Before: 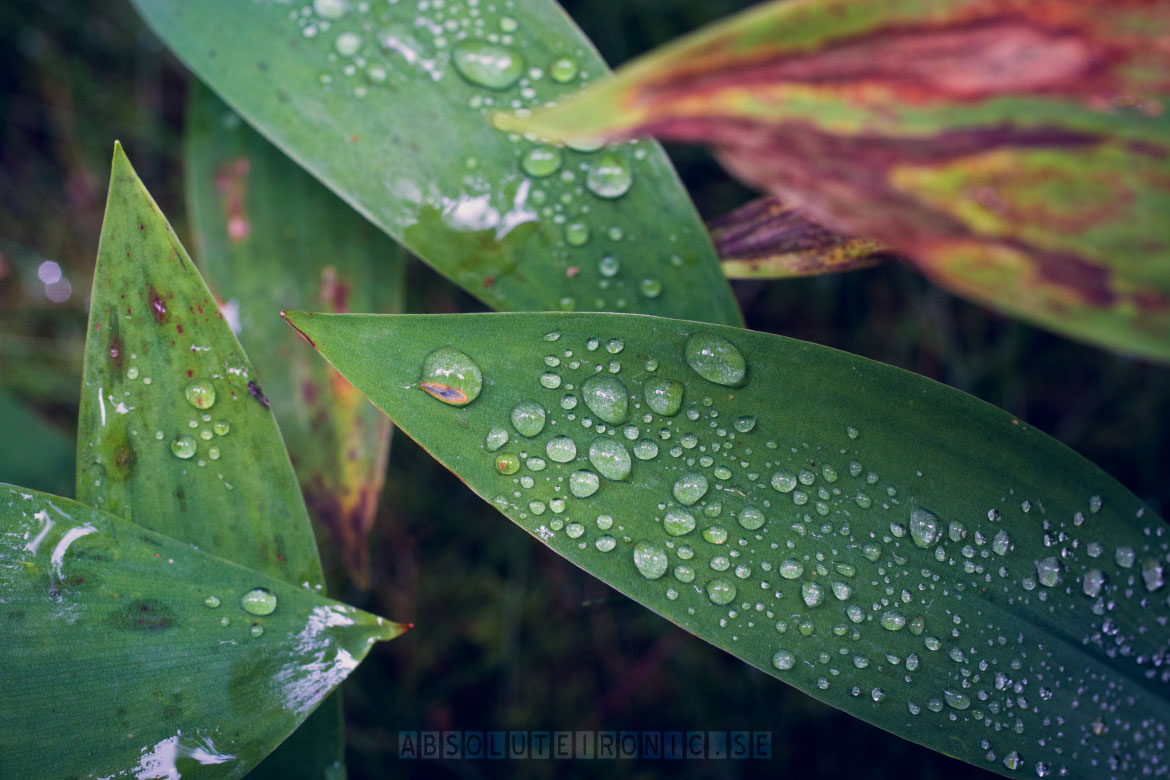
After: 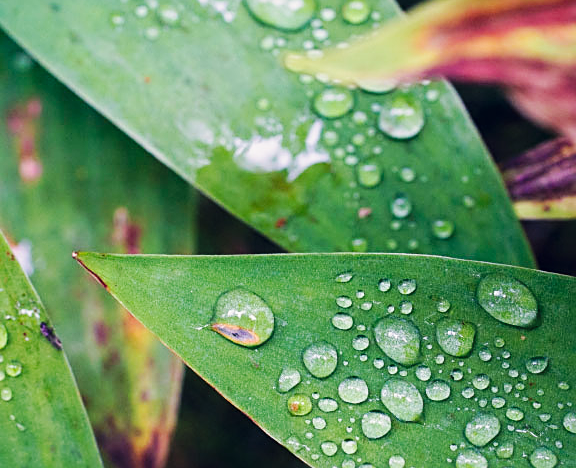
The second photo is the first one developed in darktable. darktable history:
sharpen: on, module defaults
base curve: curves: ch0 [(0, 0) (0.032, 0.025) (0.121, 0.166) (0.206, 0.329) (0.605, 0.79) (1, 1)], preserve colors none
crop: left 17.835%, top 7.675%, right 32.881%, bottom 32.213%
